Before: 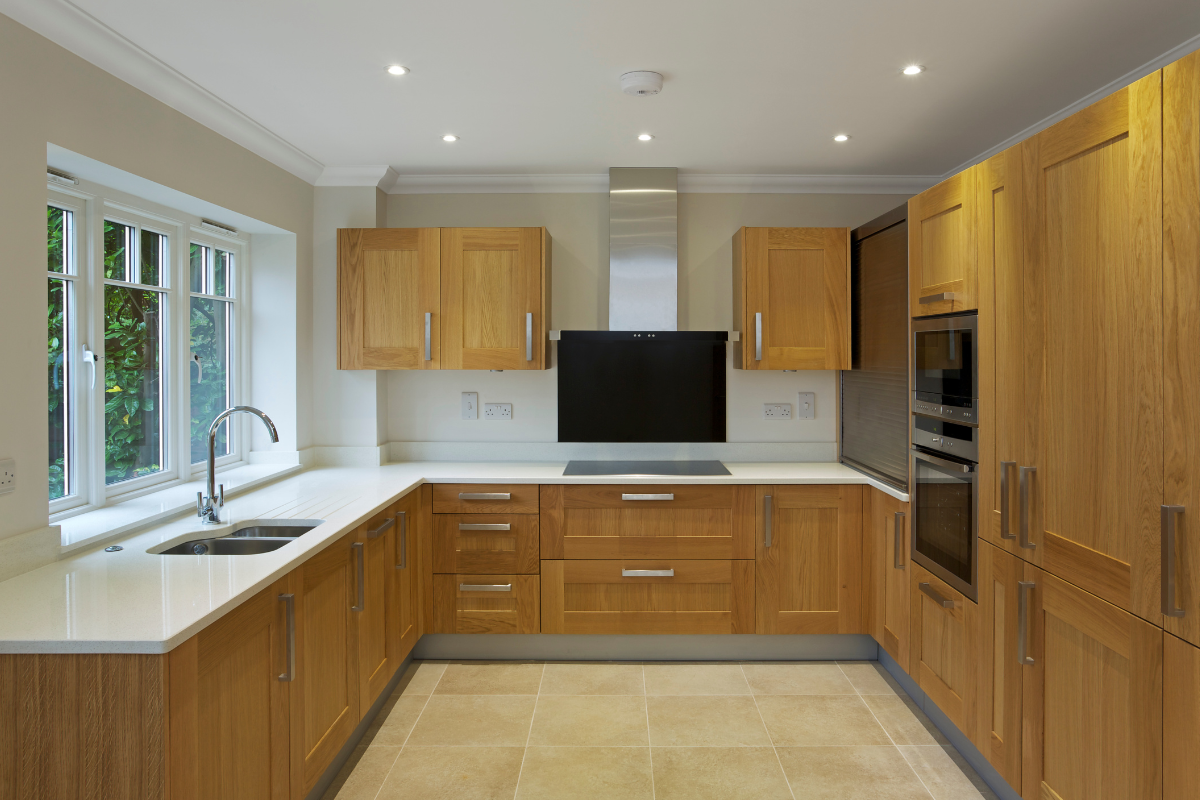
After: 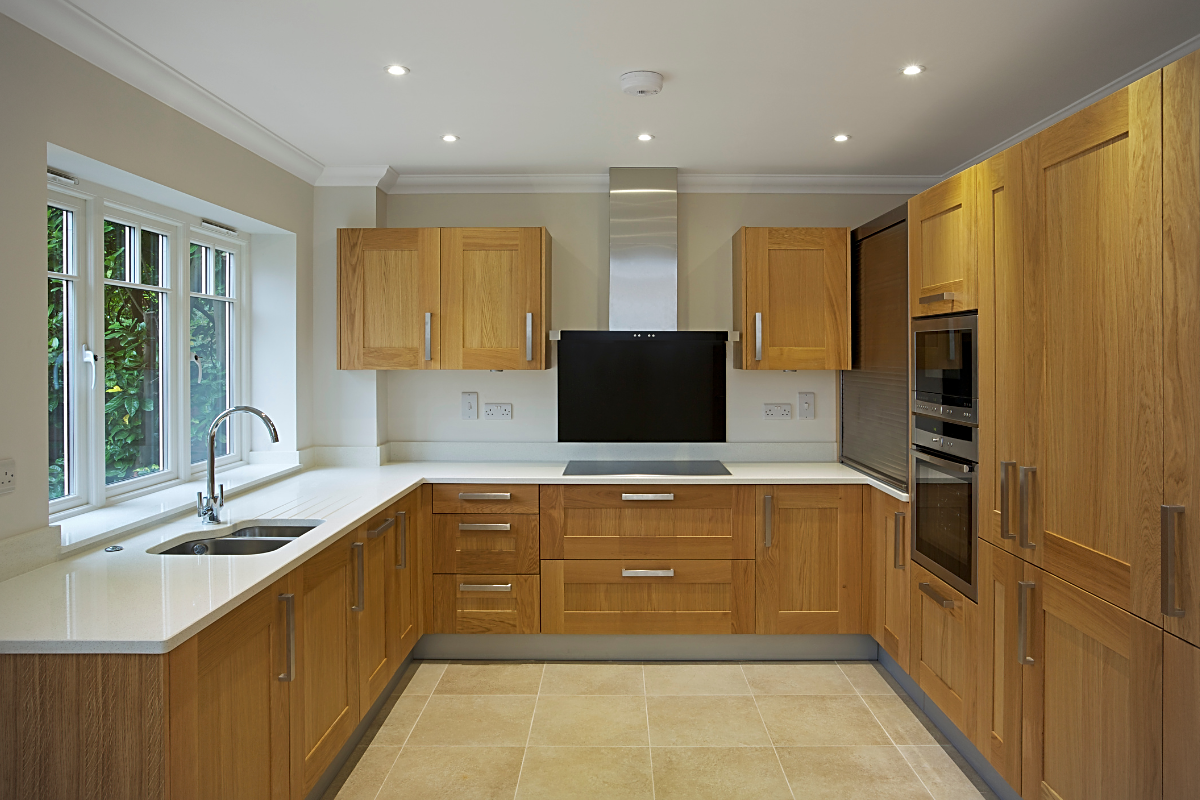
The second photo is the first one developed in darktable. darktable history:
sharpen: on, module defaults
vignetting: fall-off radius 61.2%, dithering 8-bit output
